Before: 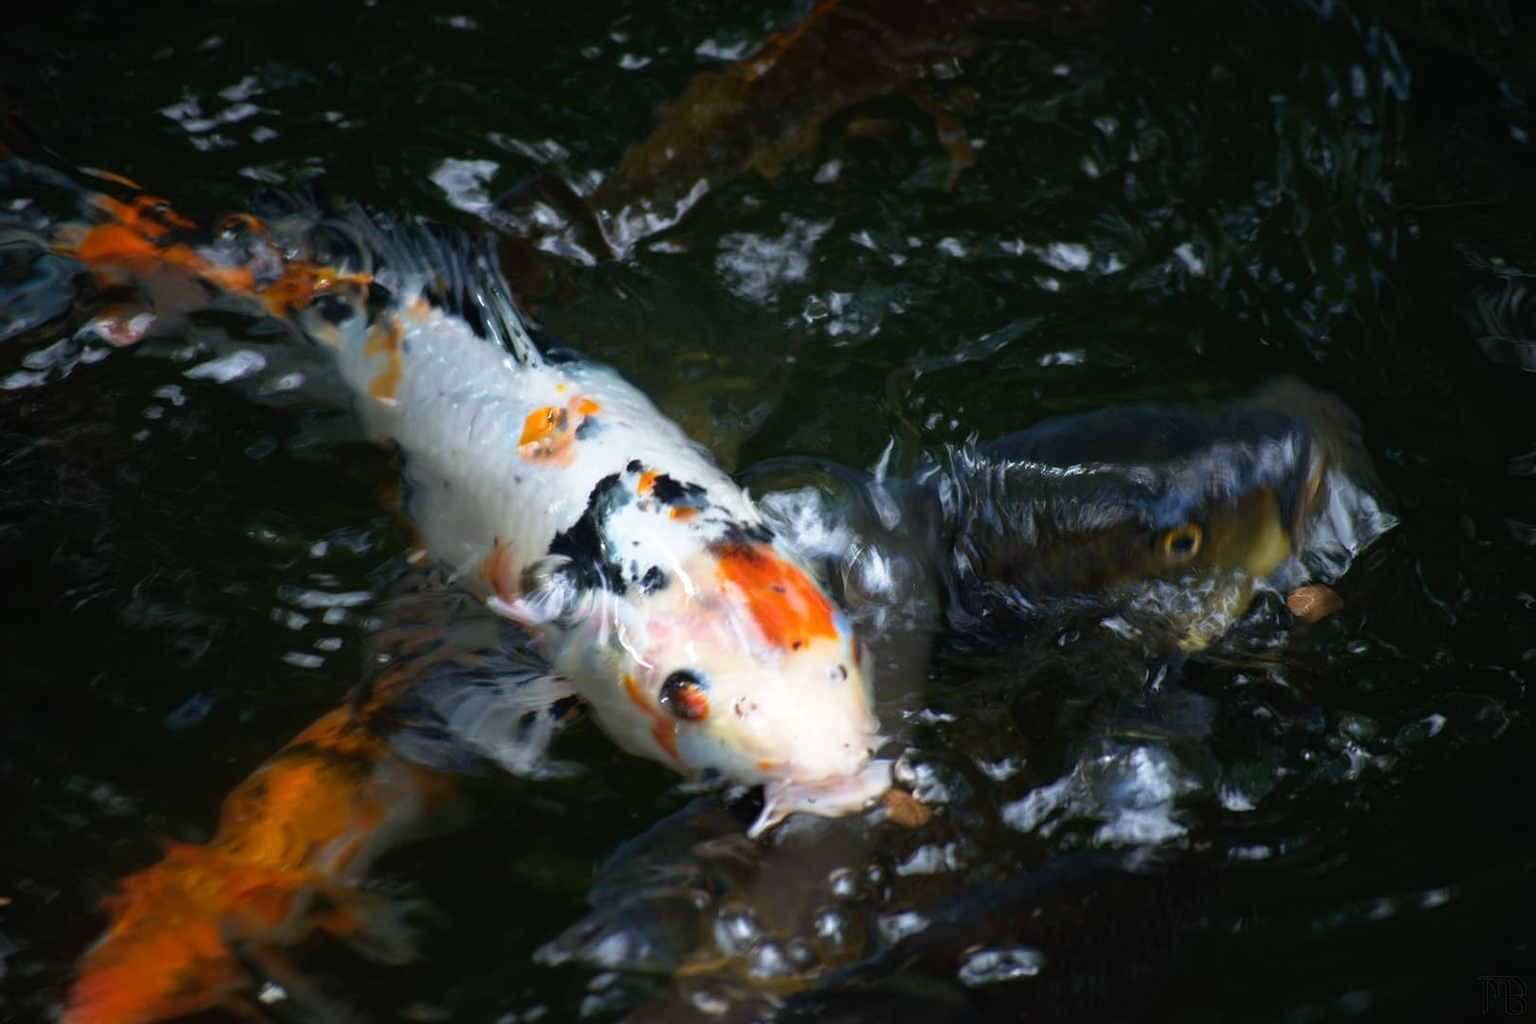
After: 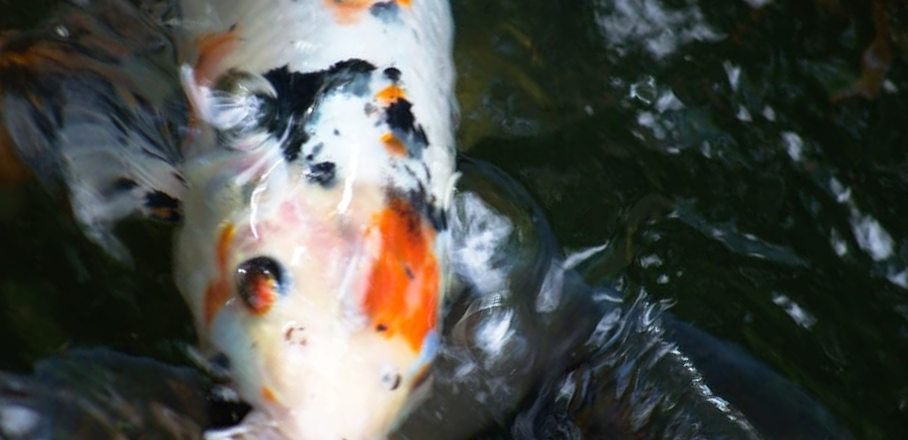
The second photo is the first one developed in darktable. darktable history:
crop and rotate: angle -44.72°, top 16.275%, right 0.931%, bottom 11.666%
